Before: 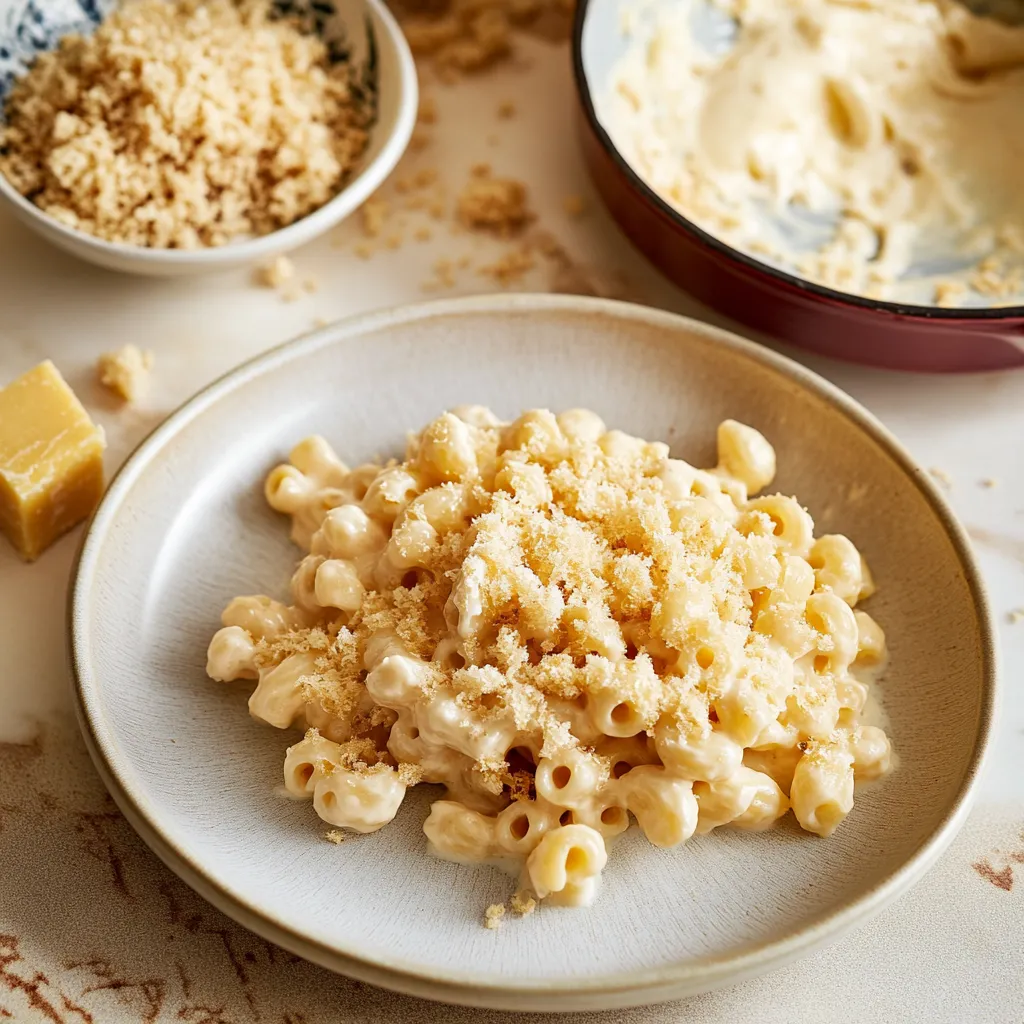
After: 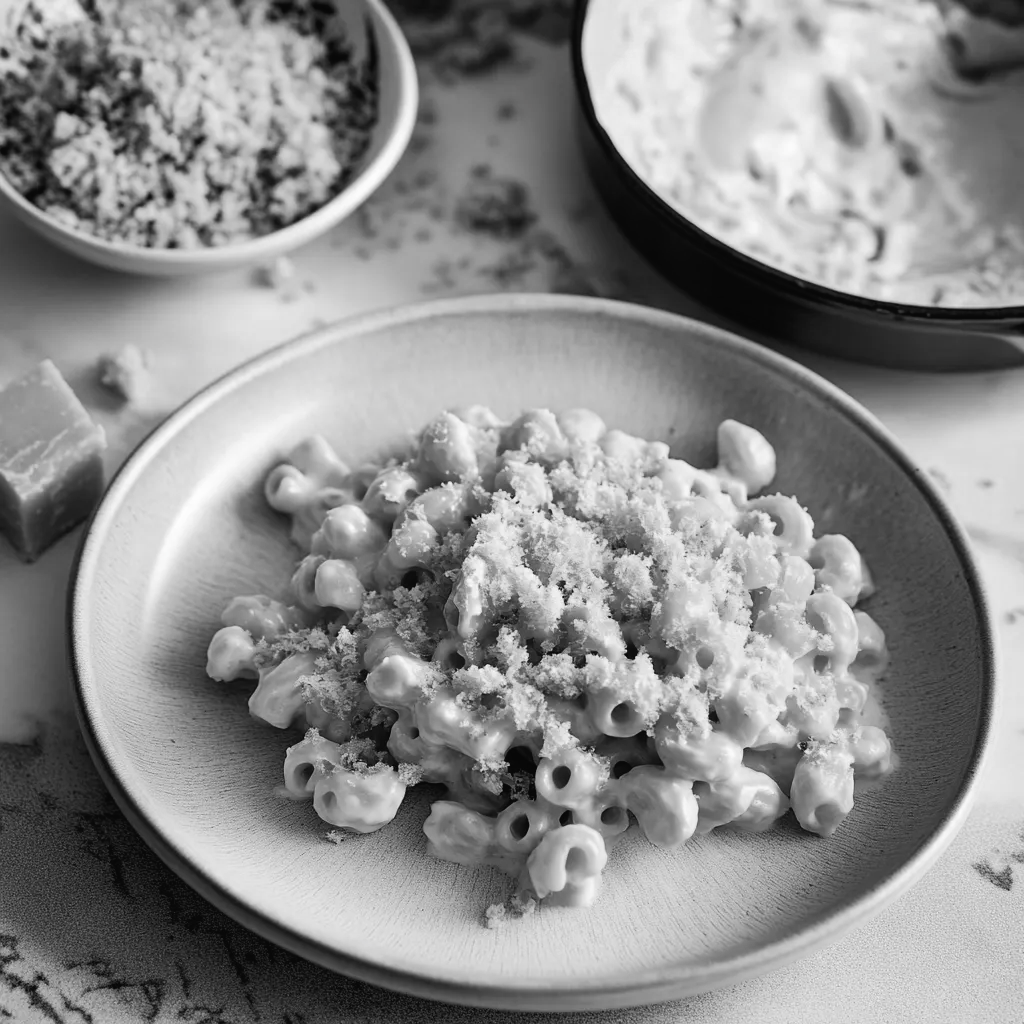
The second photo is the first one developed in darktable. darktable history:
tone curve: curves: ch0 [(0, 0) (0.003, 0.019) (0.011, 0.019) (0.025, 0.022) (0.044, 0.026) (0.069, 0.032) (0.1, 0.052) (0.136, 0.081) (0.177, 0.123) (0.224, 0.17) (0.277, 0.219) (0.335, 0.276) (0.399, 0.344) (0.468, 0.421) (0.543, 0.508) (0.623, 0.604) (0.709, 0.705) (0.801, 0.797) (0.898, 0.894) (1, 1)], preserve colors none
color look up table: target L [89.88, 79.88, 82.41, 65.11, 74.42, 58.64, 54.76, 44.82, 43.46, 24.72, 7.736, 200.28, 80.48, 77.34, 59.92, 62.72, 53.98, 46.7, 40.73, 51.22, 50.83, 33.18, 25.02, 12.74, 15.16, 18, 96.54, 89.53, 74.05, 74.05, 65.99, 67.37, 75.52, 70.73, 42.78, 32.32, 33.18, 47.24, 14.2, 3.967, 93.75, 92.7, 85.63, 85.27, 71.1, 53.39, 56.57, 34.03, 18], target a [0 ×6, 0.001, 0, 0.001, 0.001, 0, 0, 0.001, 0, 0.001 ×4, 0 ×4, 0.001, 0, 0, 0, 0.001, -0.001, 0, 0, 0.001, 0 ×6, 0.001, 0, 0, 0.001, 0 ×4, 0.001, 0.001, 0, 0], target b [0, 0, 0, -0.001, 0, -0.001, -0.001, 0.009, -0.005, -0.004, -0.001, 0, -0.007, 0, -0.006, -0.006, -0.005, -0.006, -0.002, -0.001, -0.001, 0.007, -0.004, -0.002, 0.003, -0.003, -0.008, 0.021, 0, 0, -0.006, 0, 0, 0, -0.002, -0.004, 0.007, -0.005, -0.001, 0.001, -0.001, -0.001, 0, 0, 0, -0.005, -0.006, -0.004, -0.003], num patches 49
